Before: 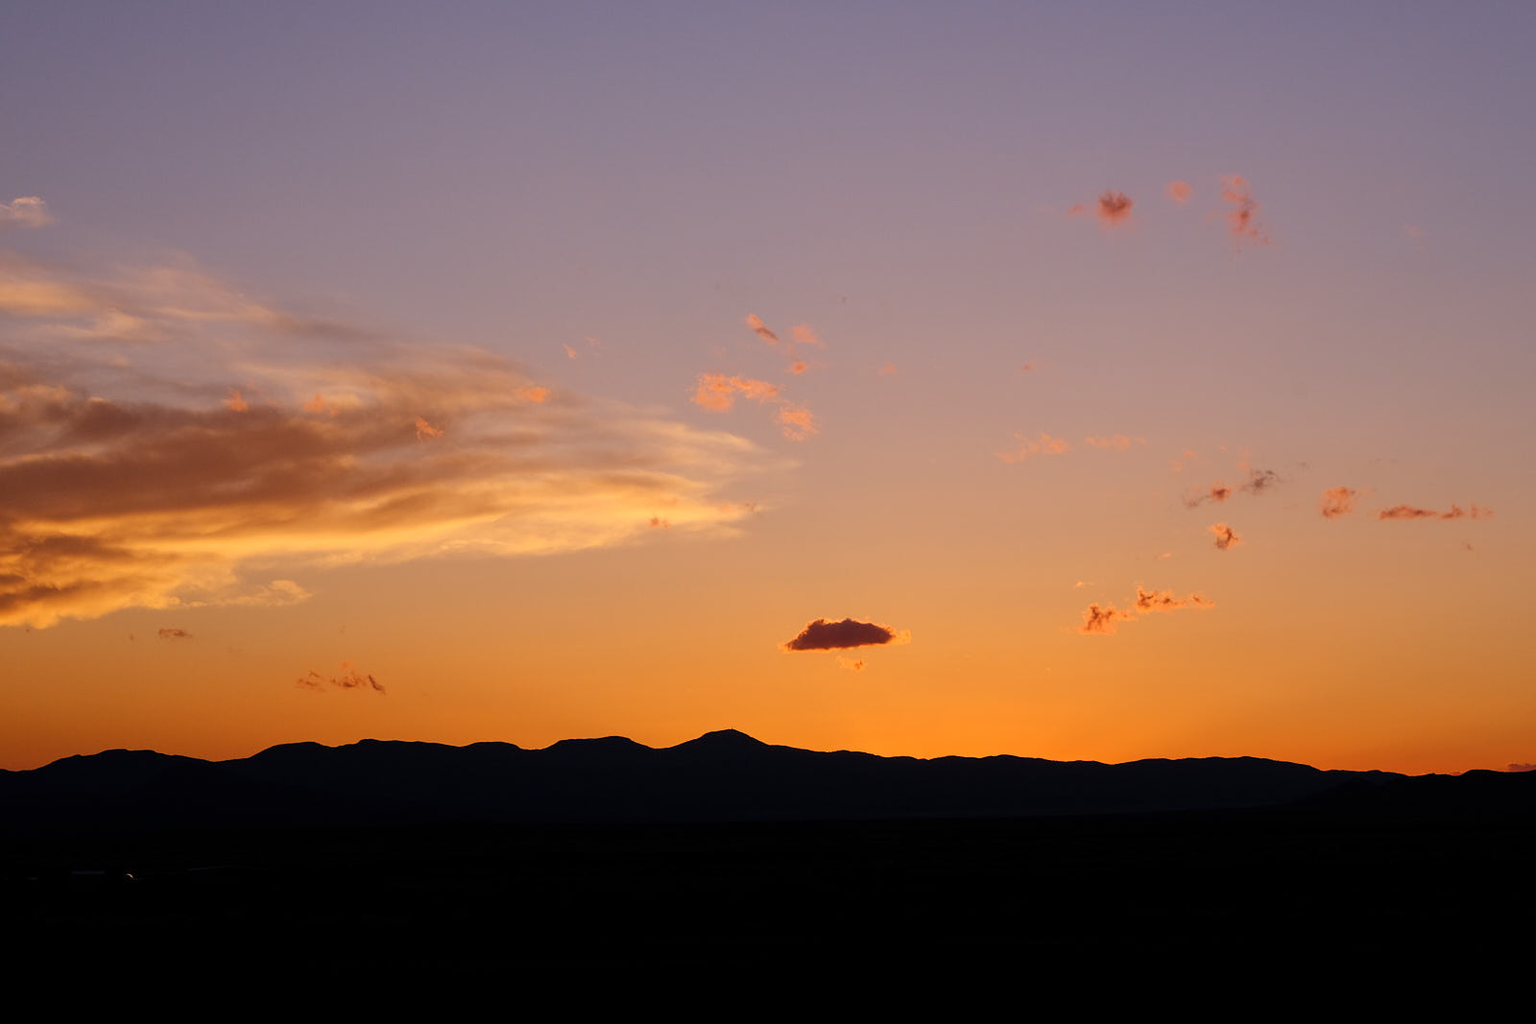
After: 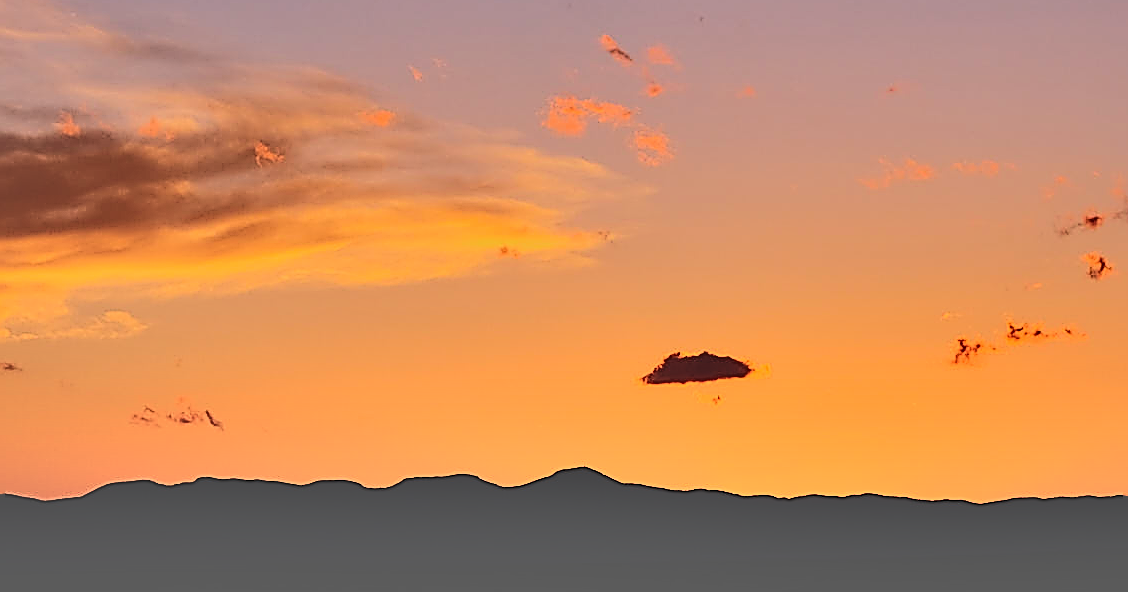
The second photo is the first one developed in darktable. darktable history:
crop: left 11.141%, top 27.498%, right 18.316%, bottom 16.992%
exposure: black level correction -0.042, exposure 0.064 EV, compensate exposure bias true, compensate highlight preservation false
levels: levels [0, 0.478, 1]
sharpen: amount 1.995
shadows and highlights: shadows 80.59, white point adjustment -8.88, highlights -61.29, soften with gaussian
contrast brightness saturation: contrast 0.372, brightness 0.518
tone equalizer: smoothing diameter 24.91%, edges refinement/feathering 11.49, preserve details guided filter
